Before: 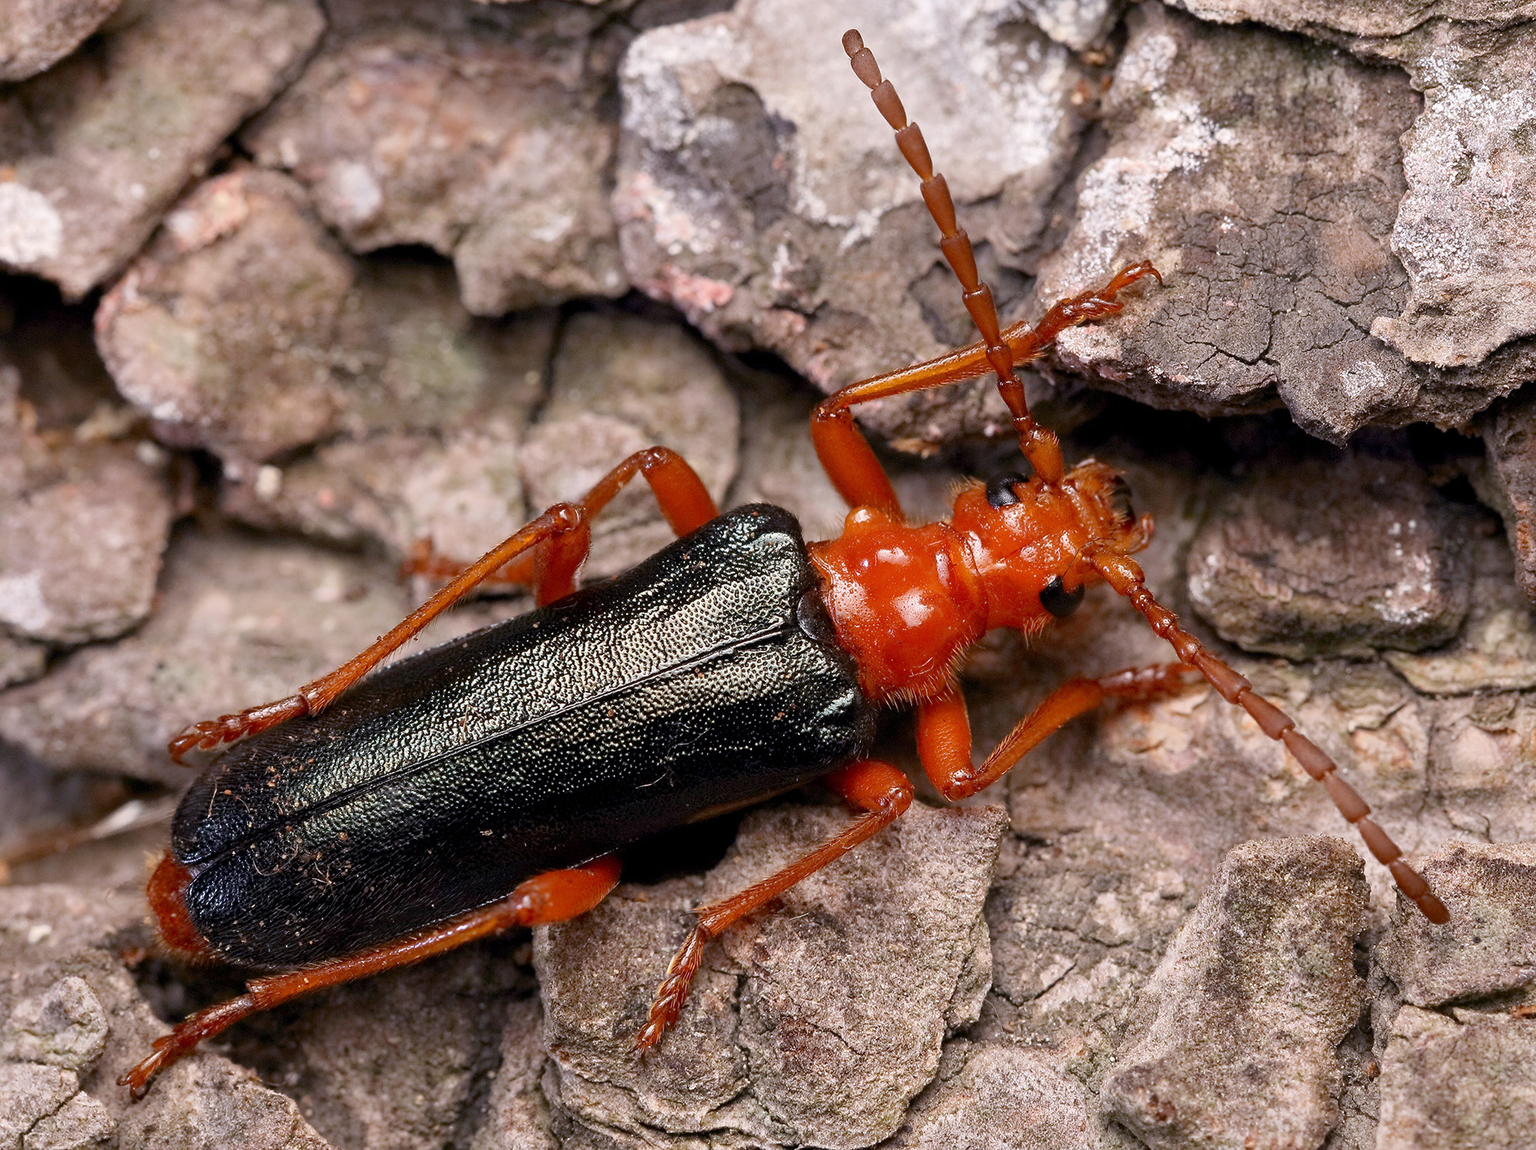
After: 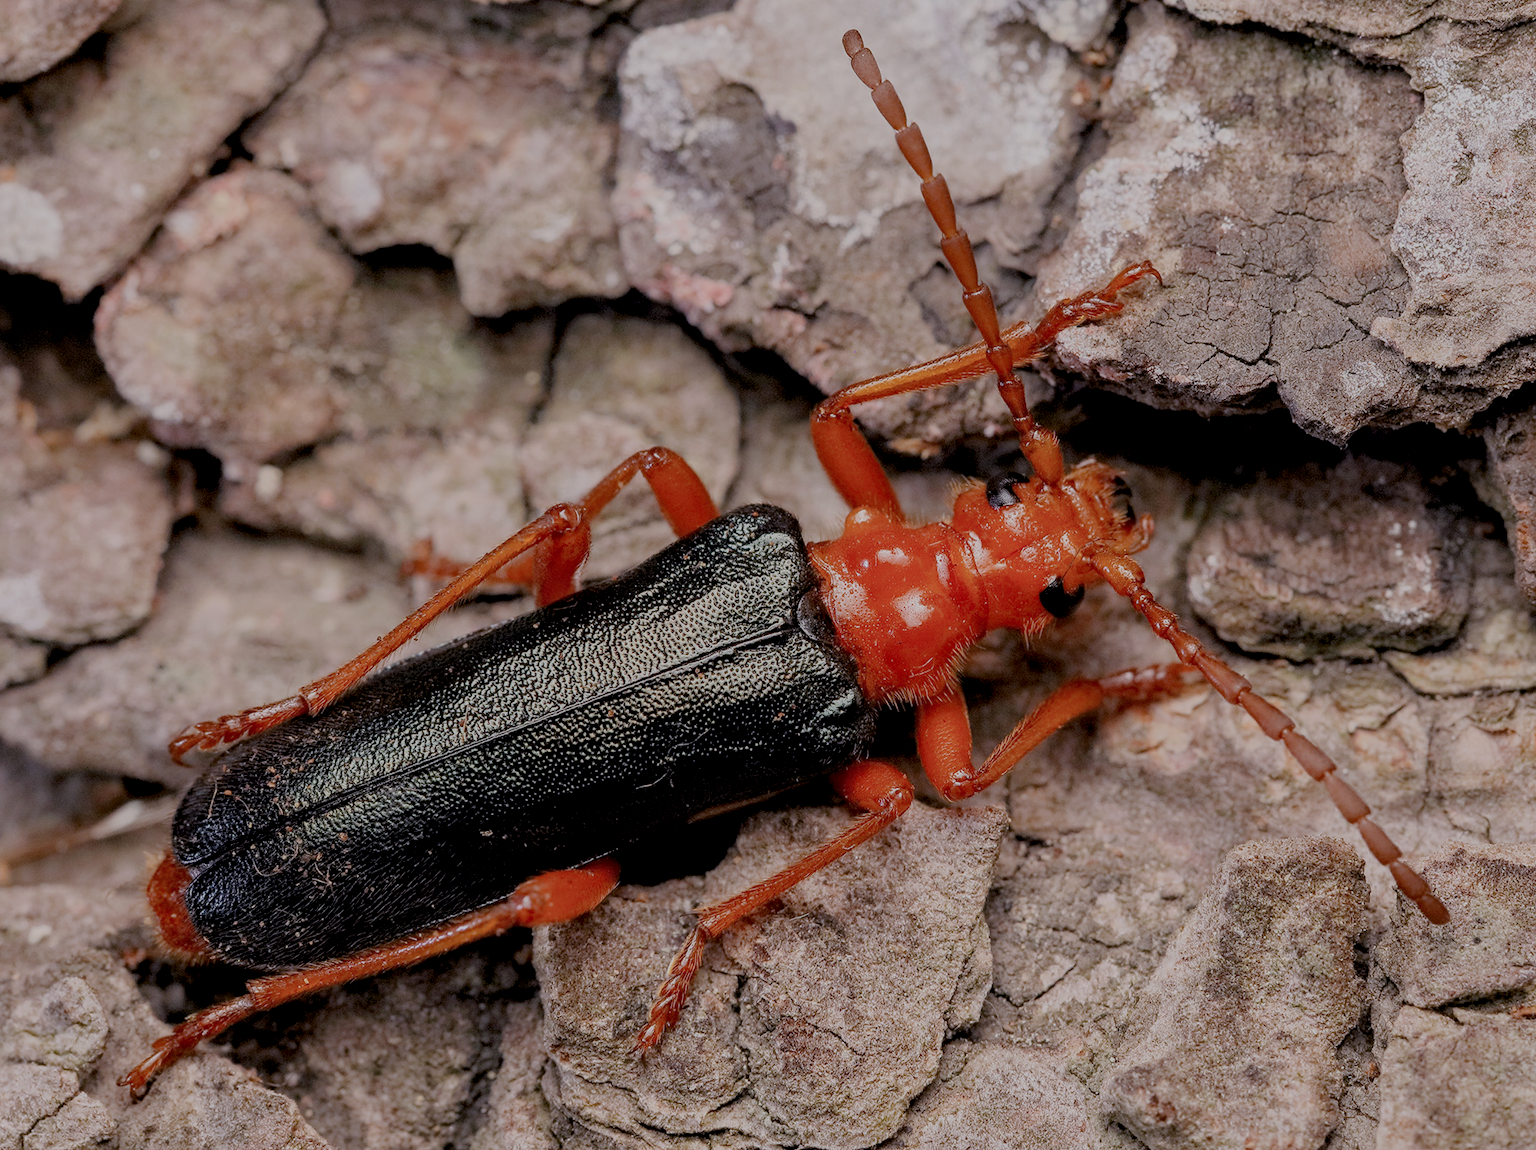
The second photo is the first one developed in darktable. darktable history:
local contrast: on, module defaults
filmic rgb: black relative exposure -7 EV, white relative exposure 6.06 EV, threshold 3.02 EV, target black luminance 0%, hardness 2.74, latitude 60.94%, contrast 0.691, highlights saturation mix 11.26%, shadows ↔ highlights balance -0.131%, enable highlight reconstruction true
